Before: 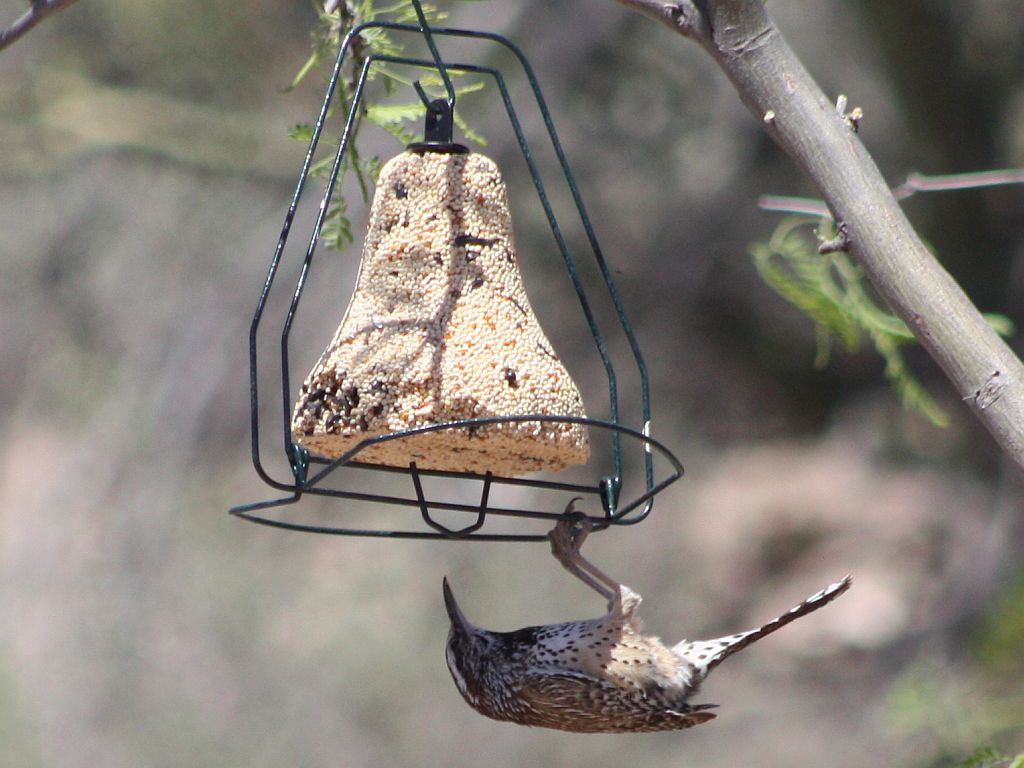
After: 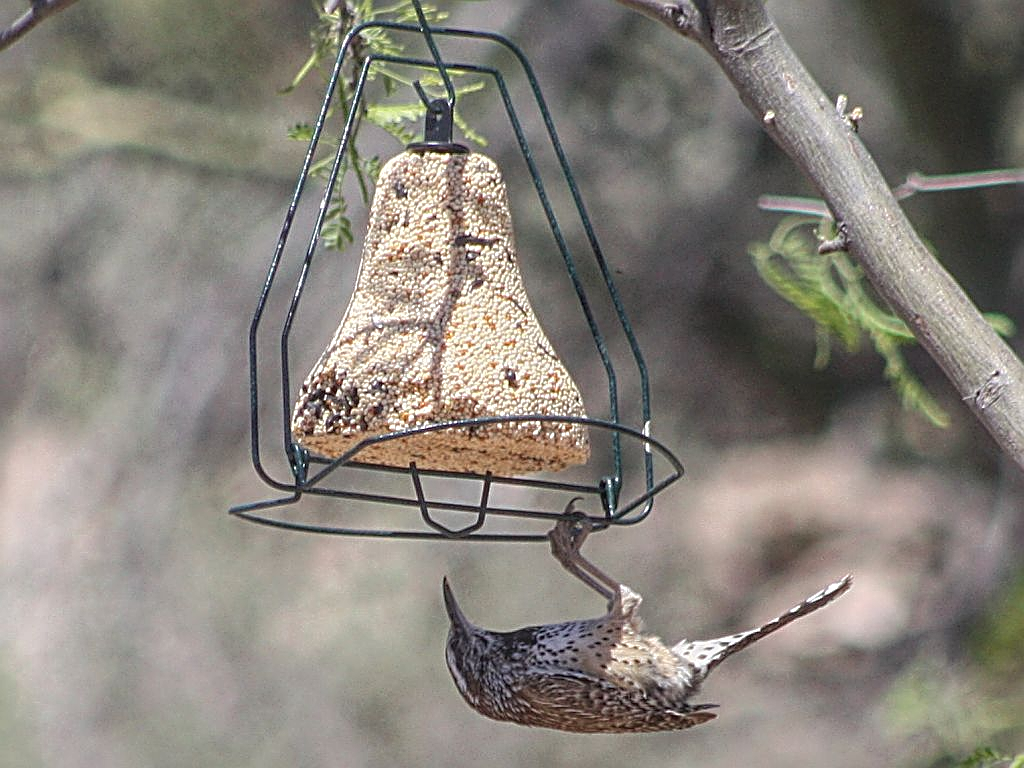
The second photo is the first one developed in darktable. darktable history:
local contrast: highlights 66%, shadows 32%, detail 166%, midtone range 0.2
sharpen: radius 2.838, amount 0.726
